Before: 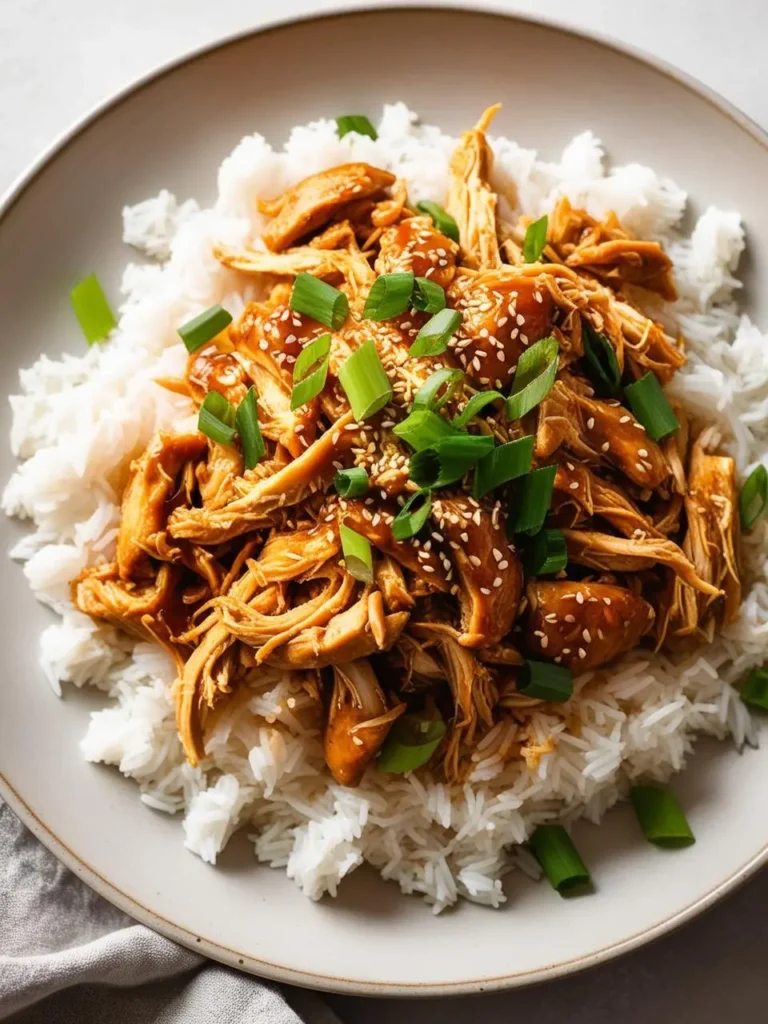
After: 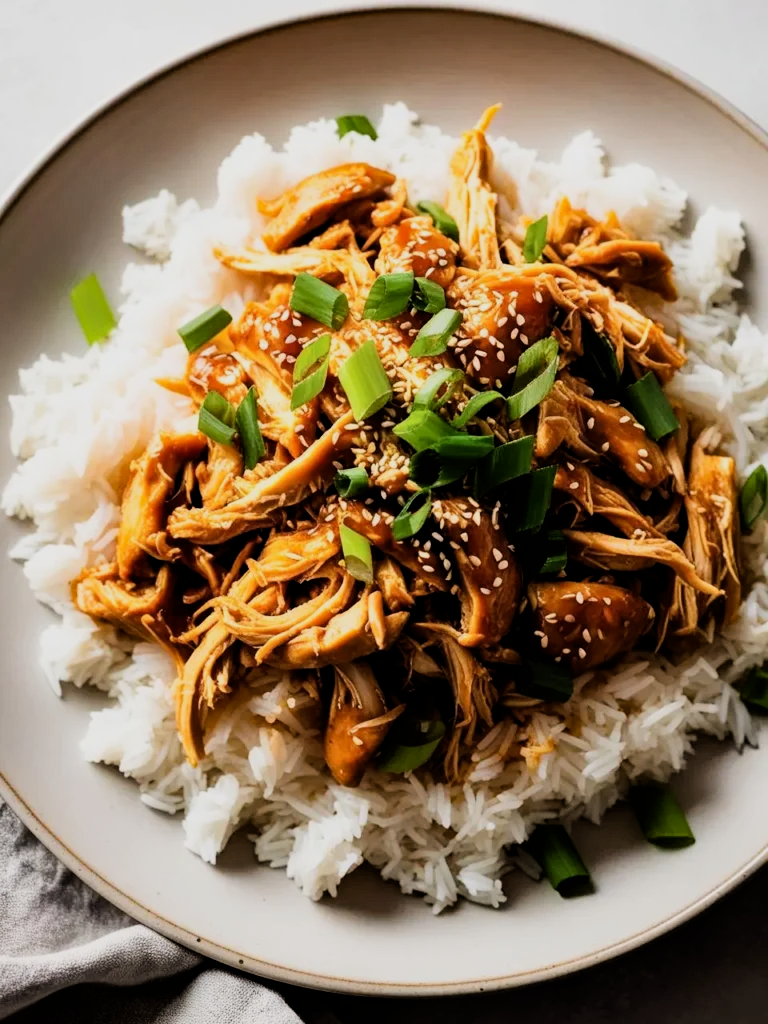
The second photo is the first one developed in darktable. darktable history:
filmic rgb: black relative exposure -5.09 EV, white relative exposure 3.96 EV, hardness 2.88, contrast 1.411, highlights saturation mix -19.87%
haze removal: compatibility mode true, adaptive false
